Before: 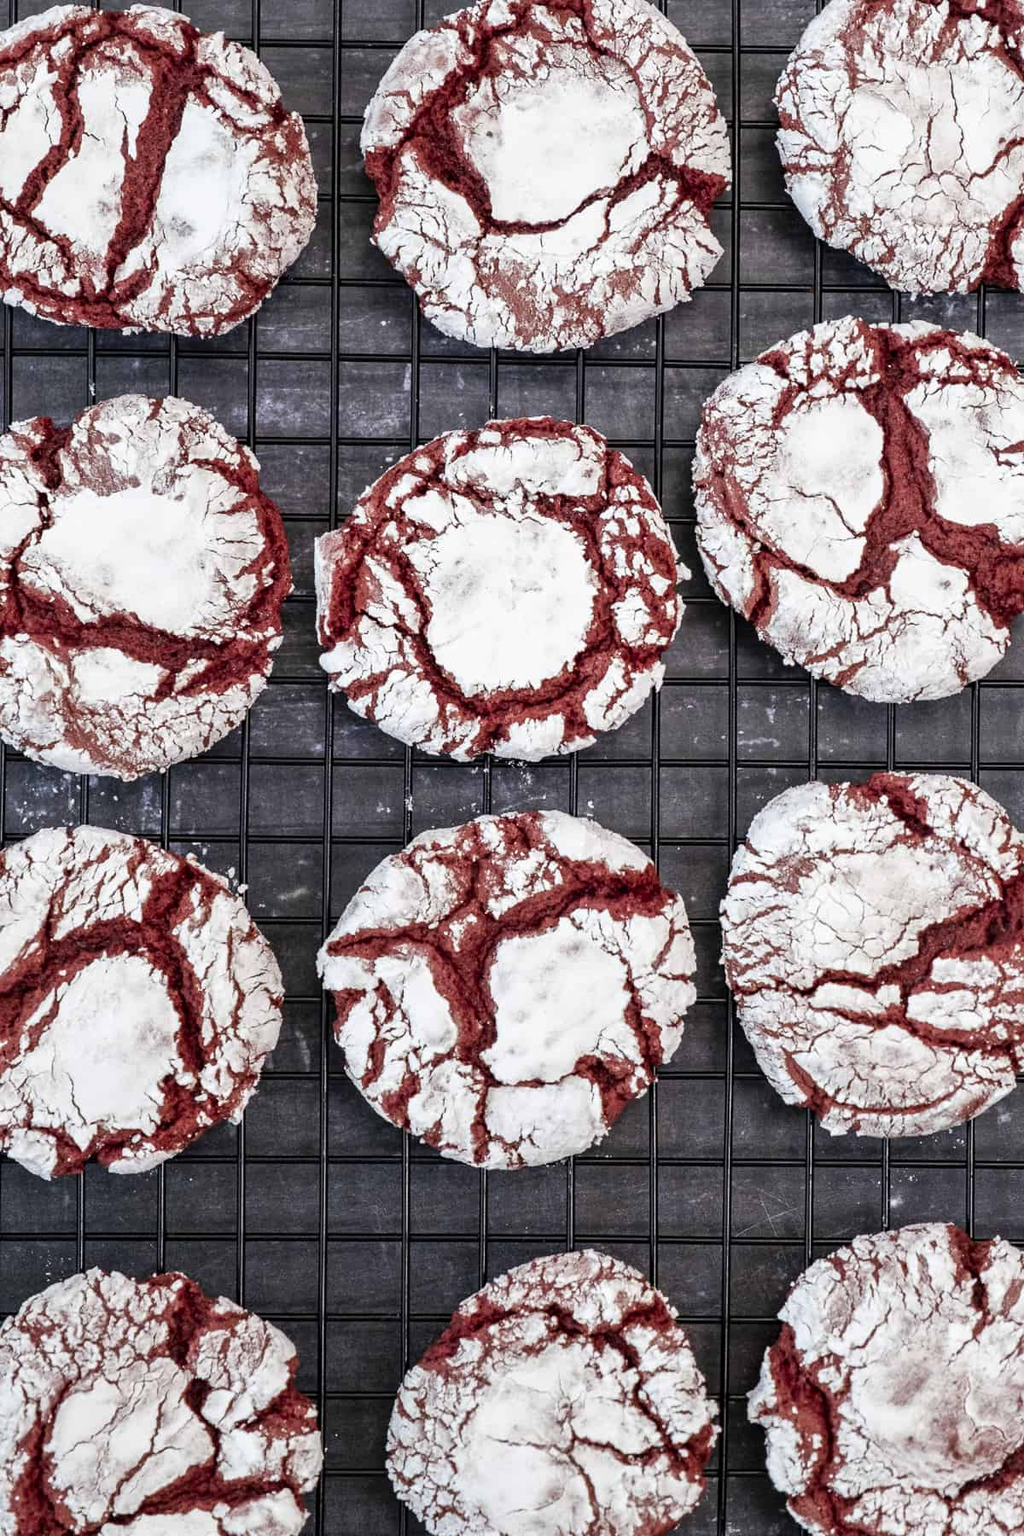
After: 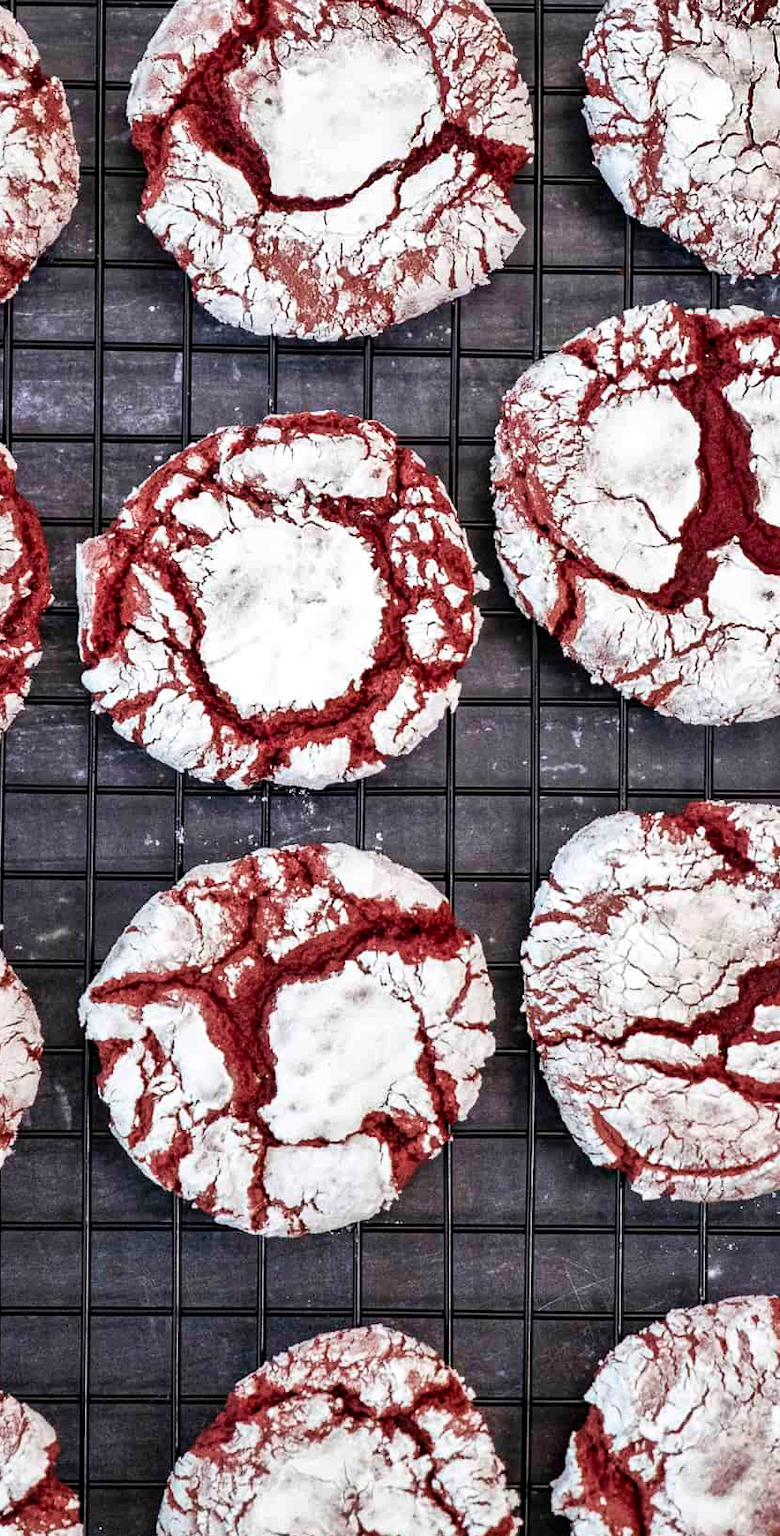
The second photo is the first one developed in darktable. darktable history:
velvia: on, module defaults
crop and rotate: left 23.952%, top 2.756%, right 6.494%, bottom 6.044%
shadows and highlights: shadows 20.88, highlights -82.9, soften with gaussian
exposure: exposure 0.085 EV, compensate exposure bias true, compensate highlight preservation false
